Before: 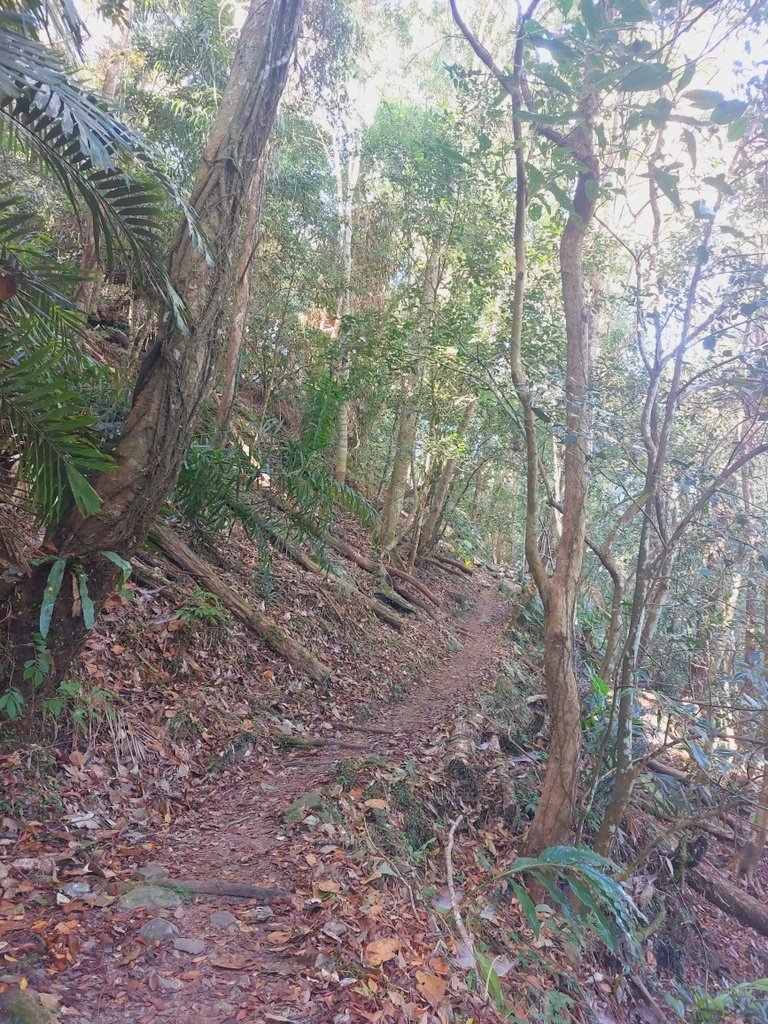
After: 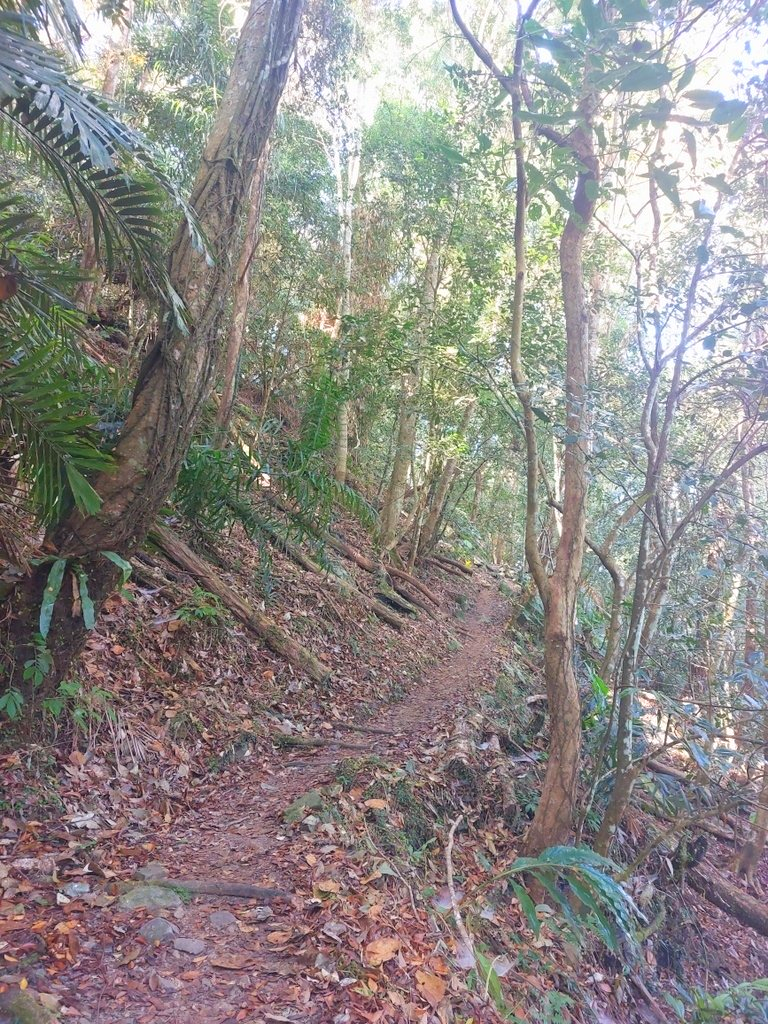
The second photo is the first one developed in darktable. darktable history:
exposure: exposure 0.197 EV, compensate highlight preservation false
color contrast: green-magenta contrast 1.1, blue-yellow contrast 1.1, unbound 0
